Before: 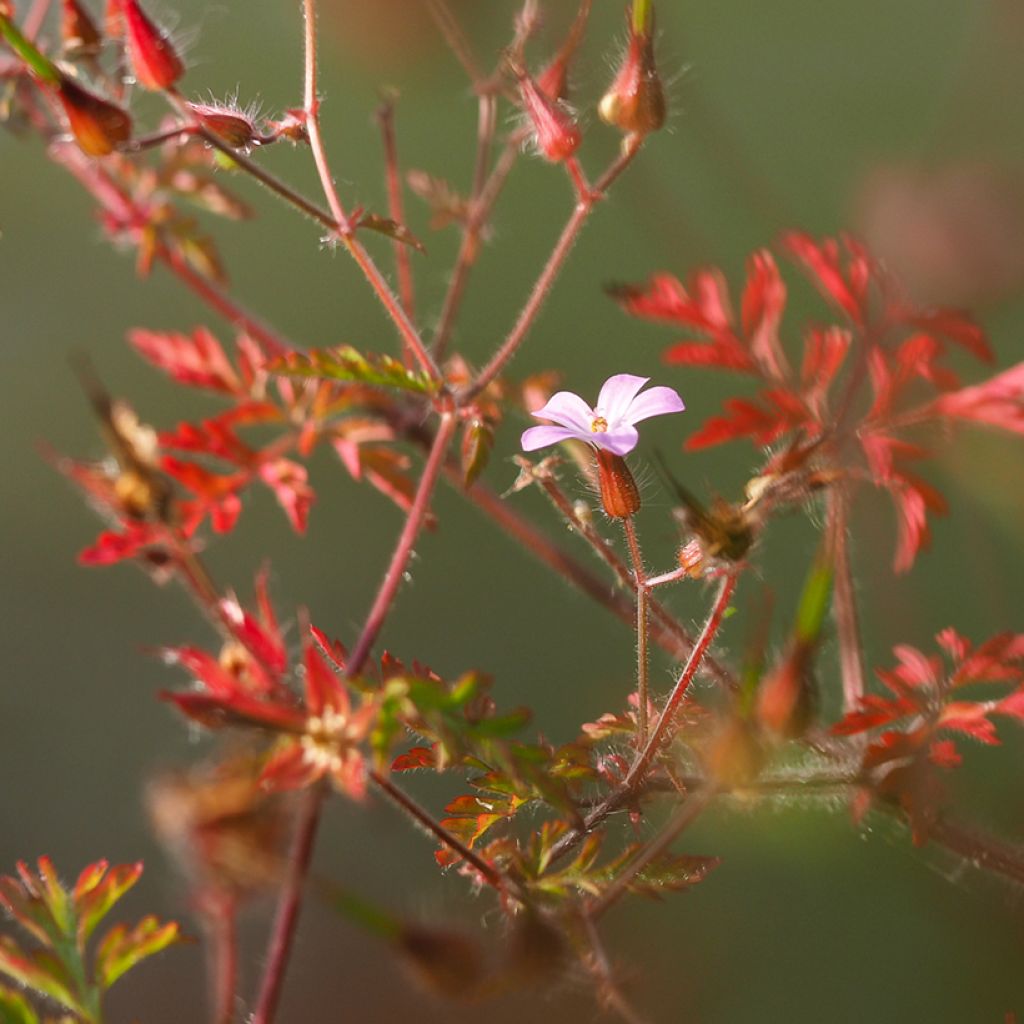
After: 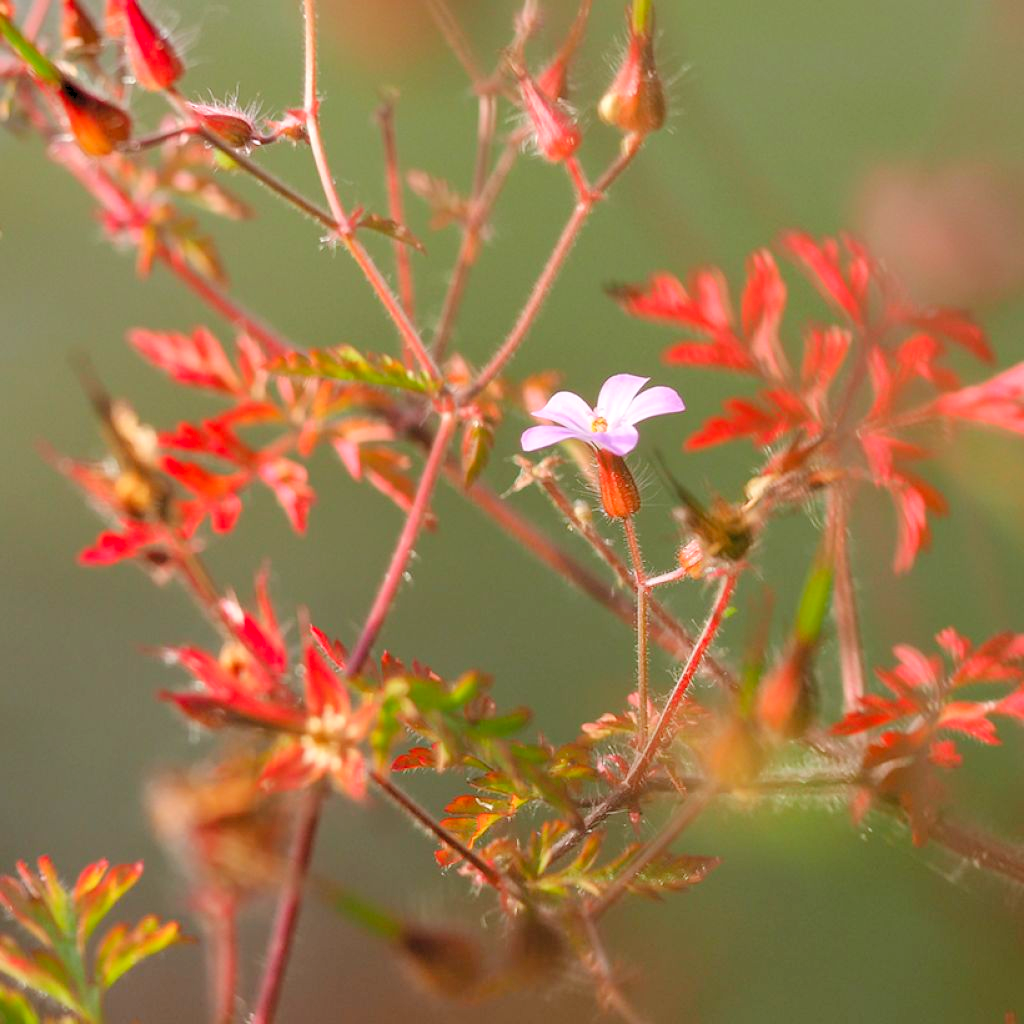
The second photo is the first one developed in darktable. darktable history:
levels: levels [0.093, 0.434, 0.988]
shadows and highlights: shadows 36.94, highlights -27.55, soften with gaussian
